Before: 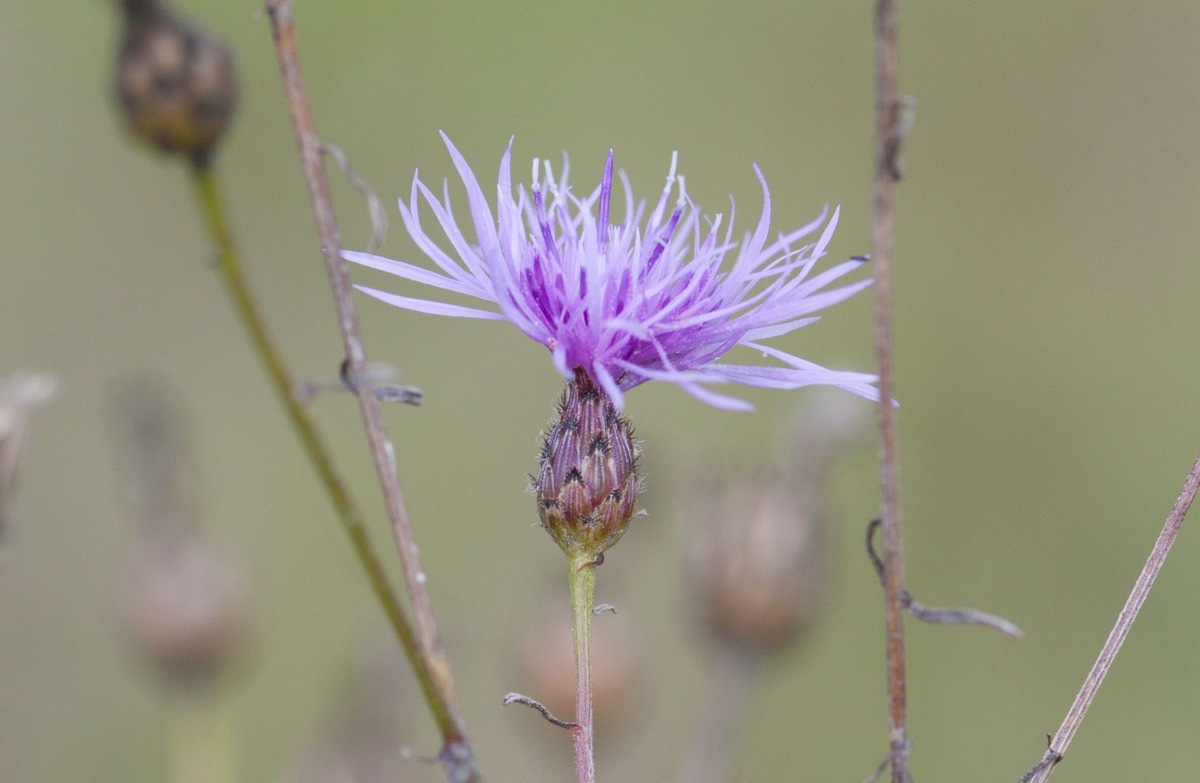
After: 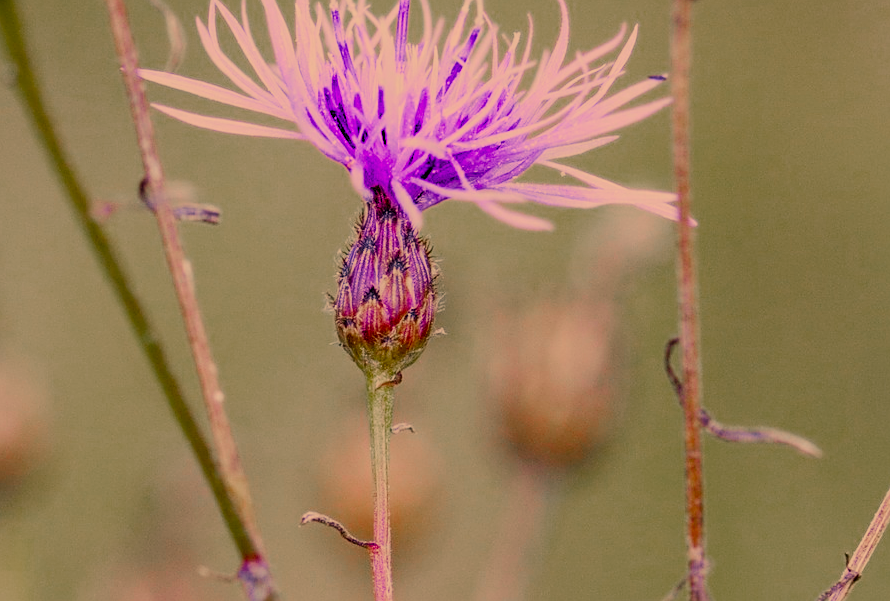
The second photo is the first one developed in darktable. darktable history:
crop: left 16.846%, top 23.19%, right 8.944%
filmic rgb: middle gray luminance 28.83%, black relative exposure -10.24 EV, white relative exposure 5.51 EV, threshold 5.95 EV, target black luminance 0%, hardness 3.91, latitude 2.32%, contrast 1.132, highlights saturation mix 5.52%, shadows ↔ highlights balance 14.8%, preserve chrominance no, color science v5 (2021), contrast in shadows safe, contrast in highlights safe, enable highlight reconstruction true
color zones: curves: ch0 [(0, 0.48) (0.209, 0.398) (0.305, 0.332) (0.429, 0.493) (0.571, 0.5) (0.714, 0.5) (0.857, 0.5) (1, 0.48)]; ch1 [(0, 0.736) (0.143, 0.625) (0.225, 0.371) (0.429, 0.256) (0.571, 0.241) (0.714, 0.213) (0.857, 0.48) (1, 0.736)]; ch2 [(0, 0.448) (0.143, 0.498) (0.286, 0.5) (0.429, 0.5) (0.571, 0.5) (0.714, 0.5) (0.857, 0.5) (1, 0.448)]
sharpen: on, module defaults
local contrast: on, module defaults
color correction: highlights a* 14.89, highlights b* 32.07
color balance rgb: highlights gain › luminance 16.355%, highlights gain › chroma 2.874%, highlights gain › hue 257.15°, perceptual saturation grading › global saturation 20%, perceptual saturation grading › highlights -14.343%, perceptual saturation grading › shadows 49.967%
